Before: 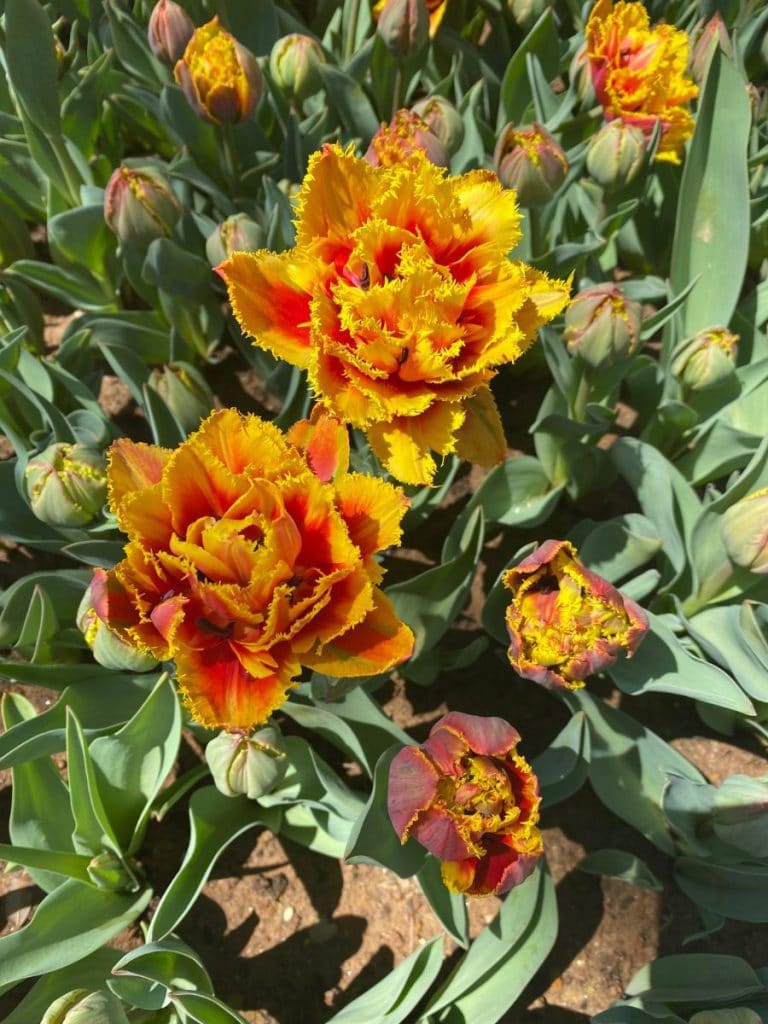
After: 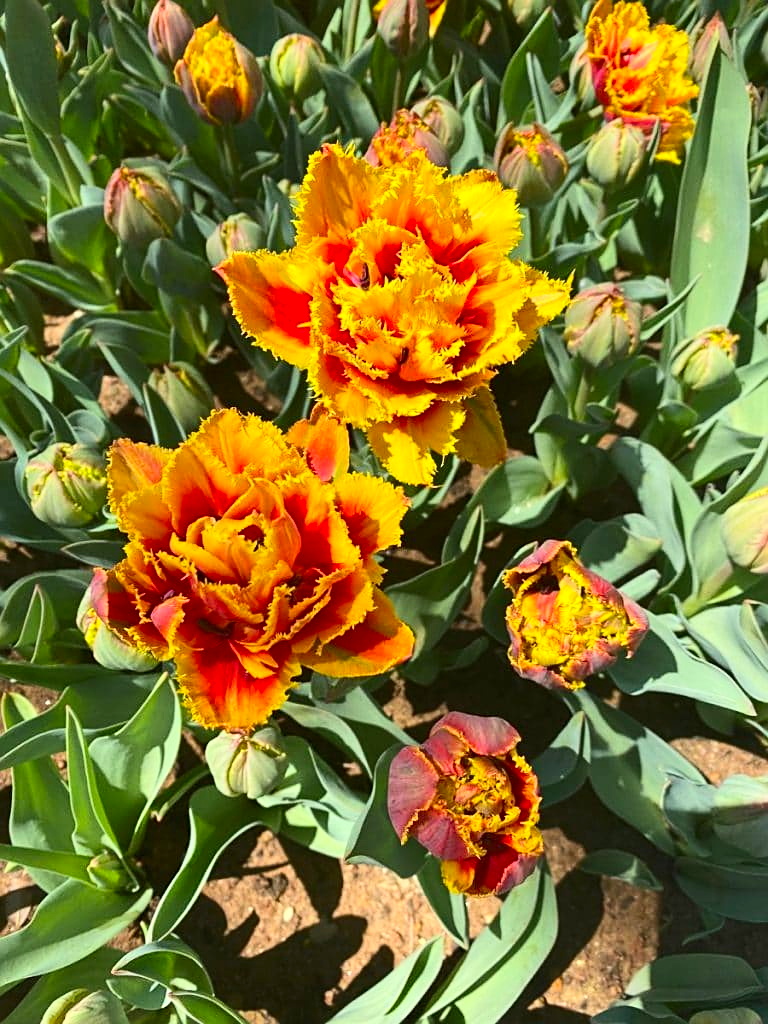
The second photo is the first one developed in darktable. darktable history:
shadows and highlights: shadows 31.13, highlights 0.685, soften with gaussian
sharpen: on, module defaults
contrast brightness saturation: contrast 0.226, brightness 0.097, saturation 0.295
